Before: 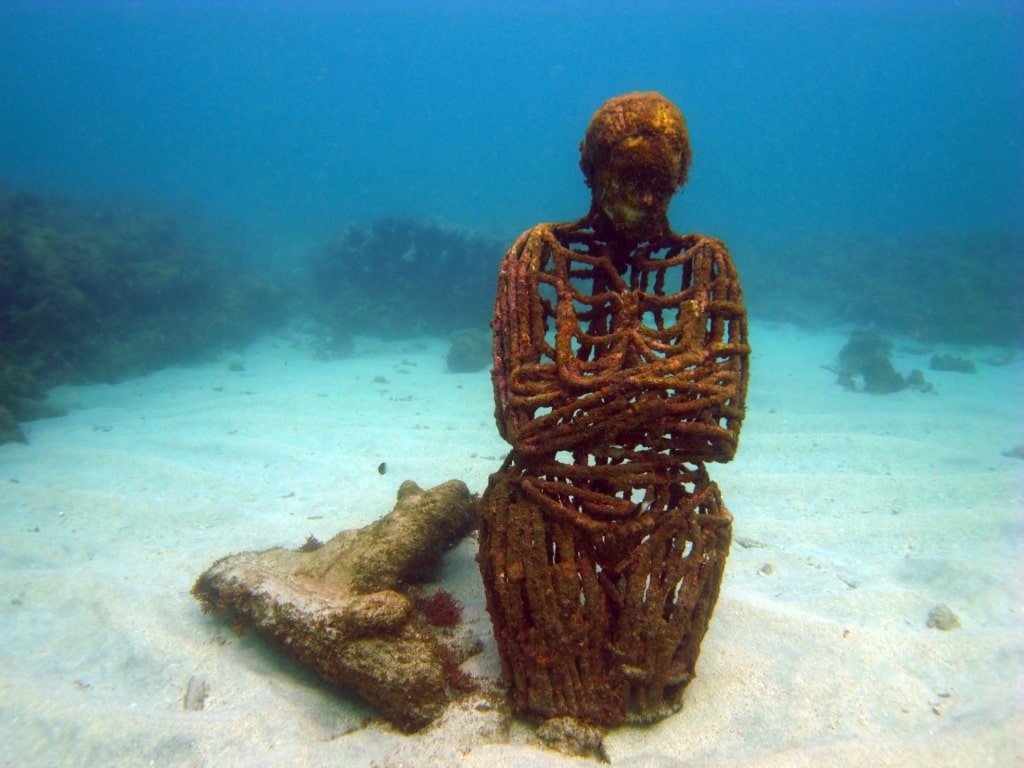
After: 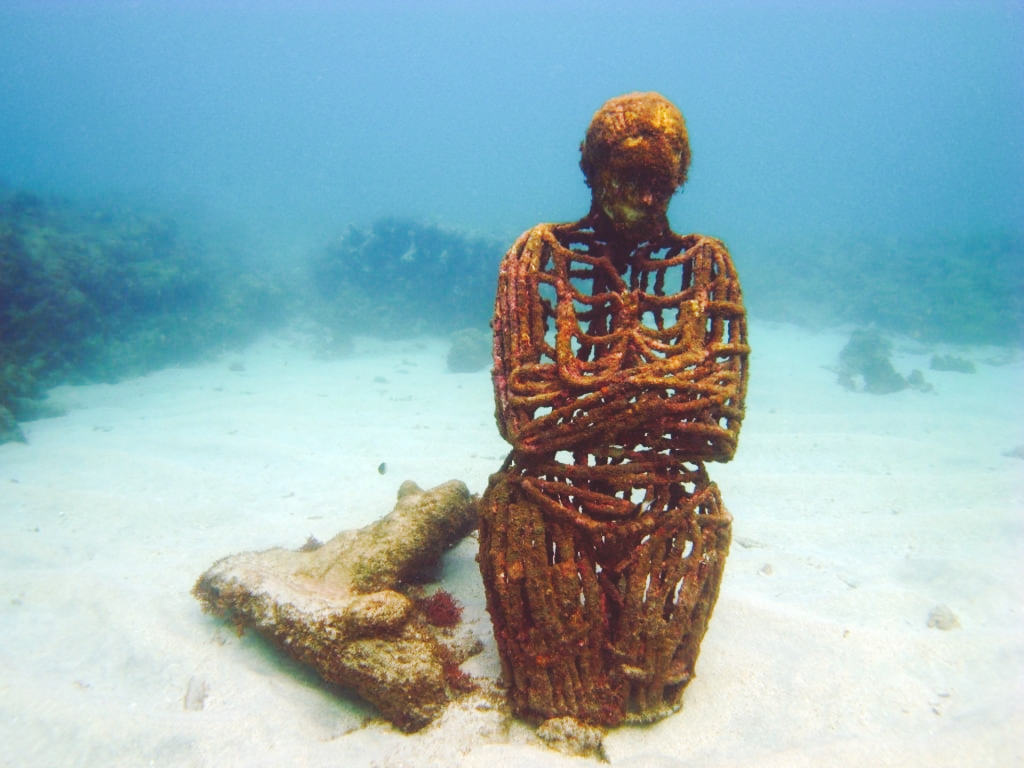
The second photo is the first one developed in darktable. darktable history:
exposure: black level correction -0.015, compensate exposure bias true, compensate highlight preservation false
tone curve: curves: ch0 [(0, 0.026) (0.146, 0.158) (0.272, 0.34) (0.453, 0.627) (0.687, 0.829) (1, 1)], preserve colors none
